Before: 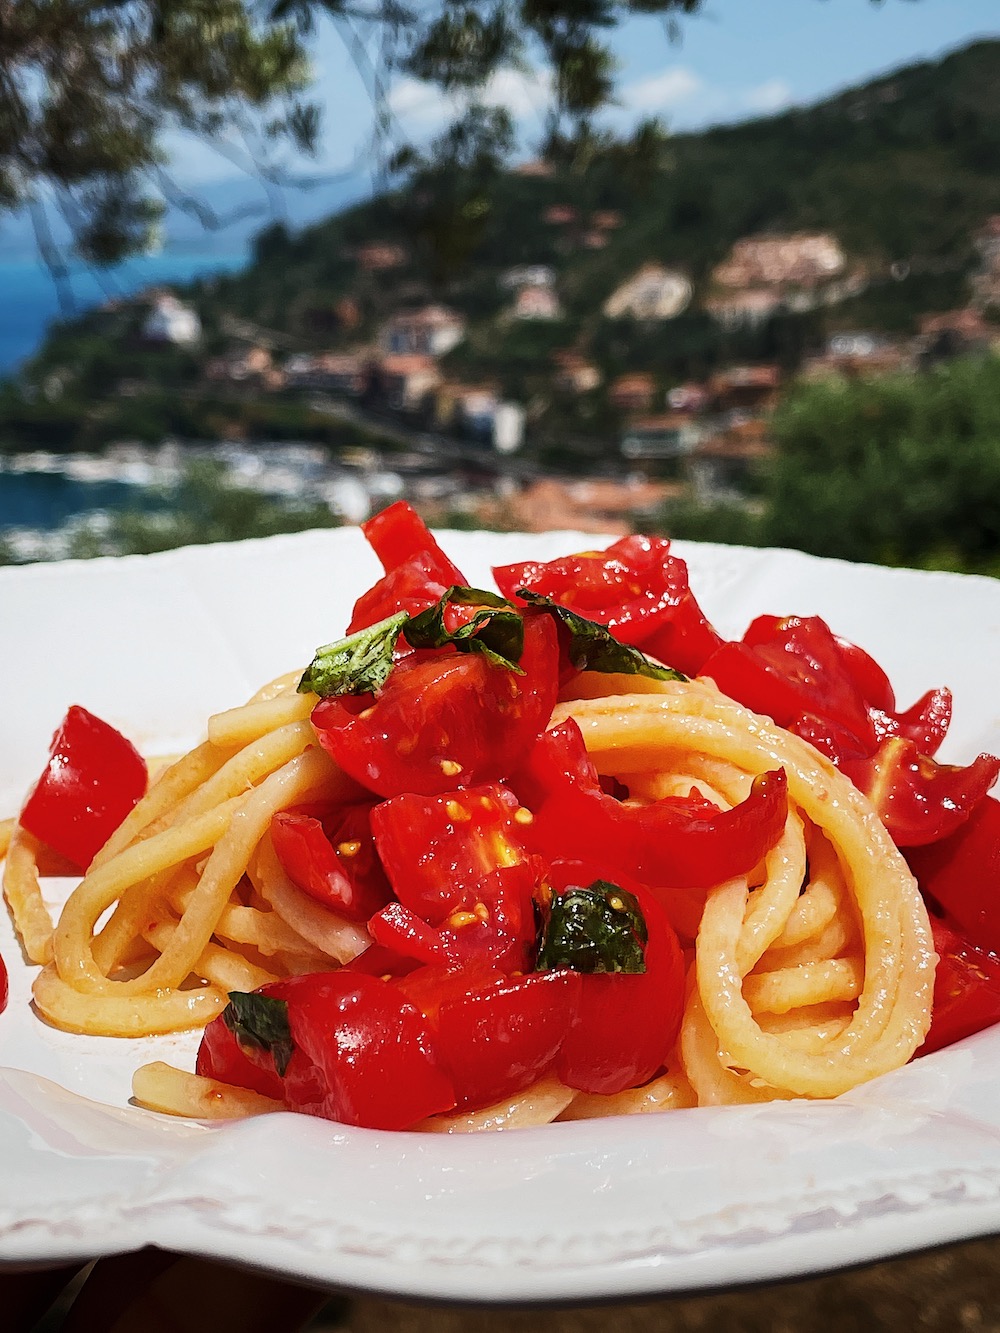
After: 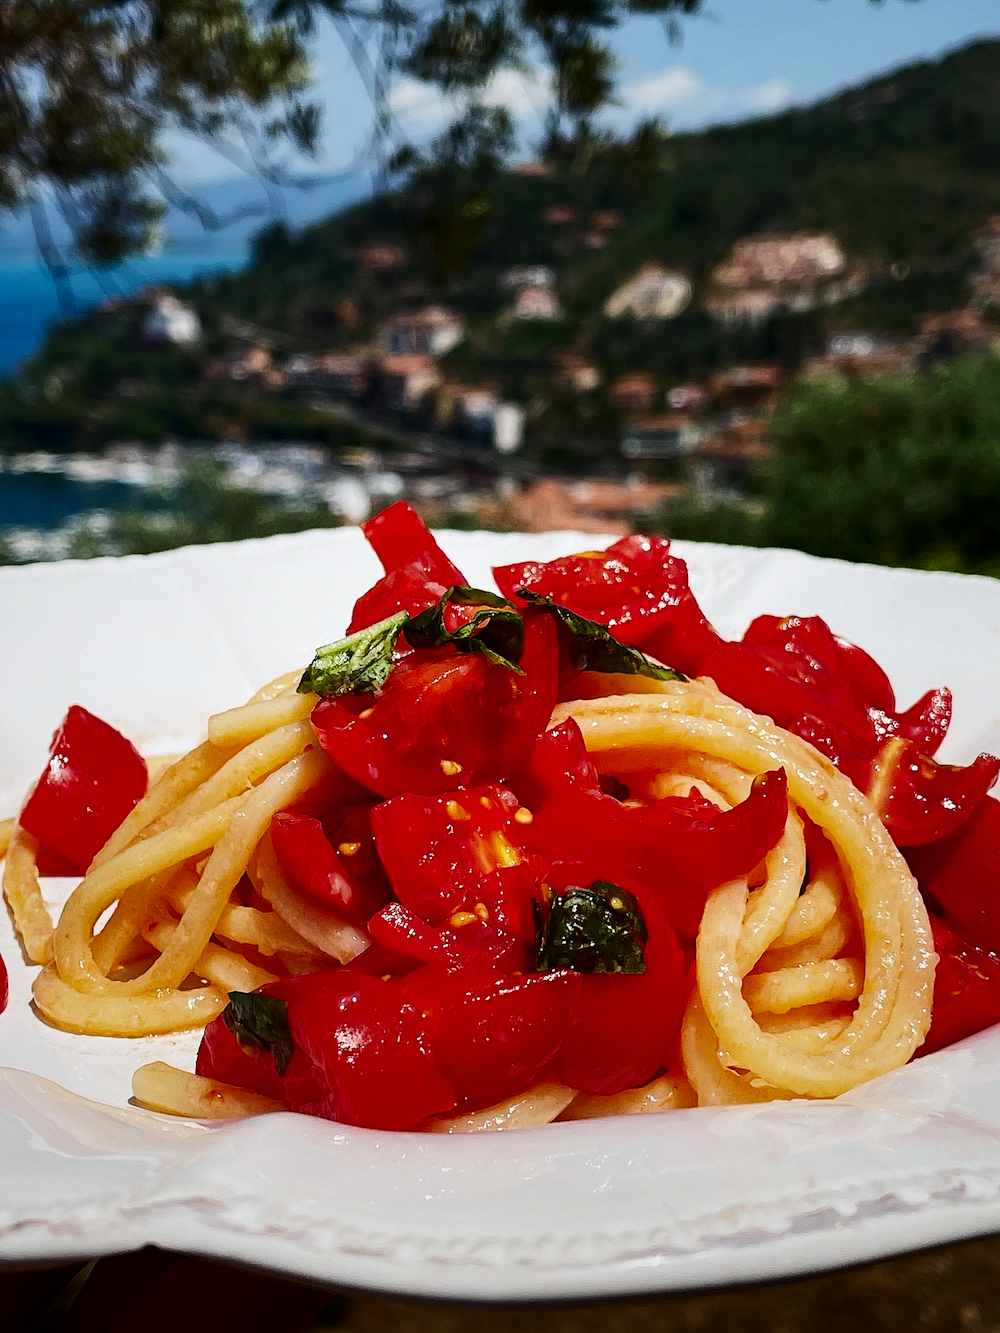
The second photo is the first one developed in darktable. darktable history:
contrast brightness saturation: contrast 0.07, brightness -0.13, saturation 0.06
local contrast: mode bilateral grid, contrast 100, coarseness 100, detail 108%, midtone range 0.2
